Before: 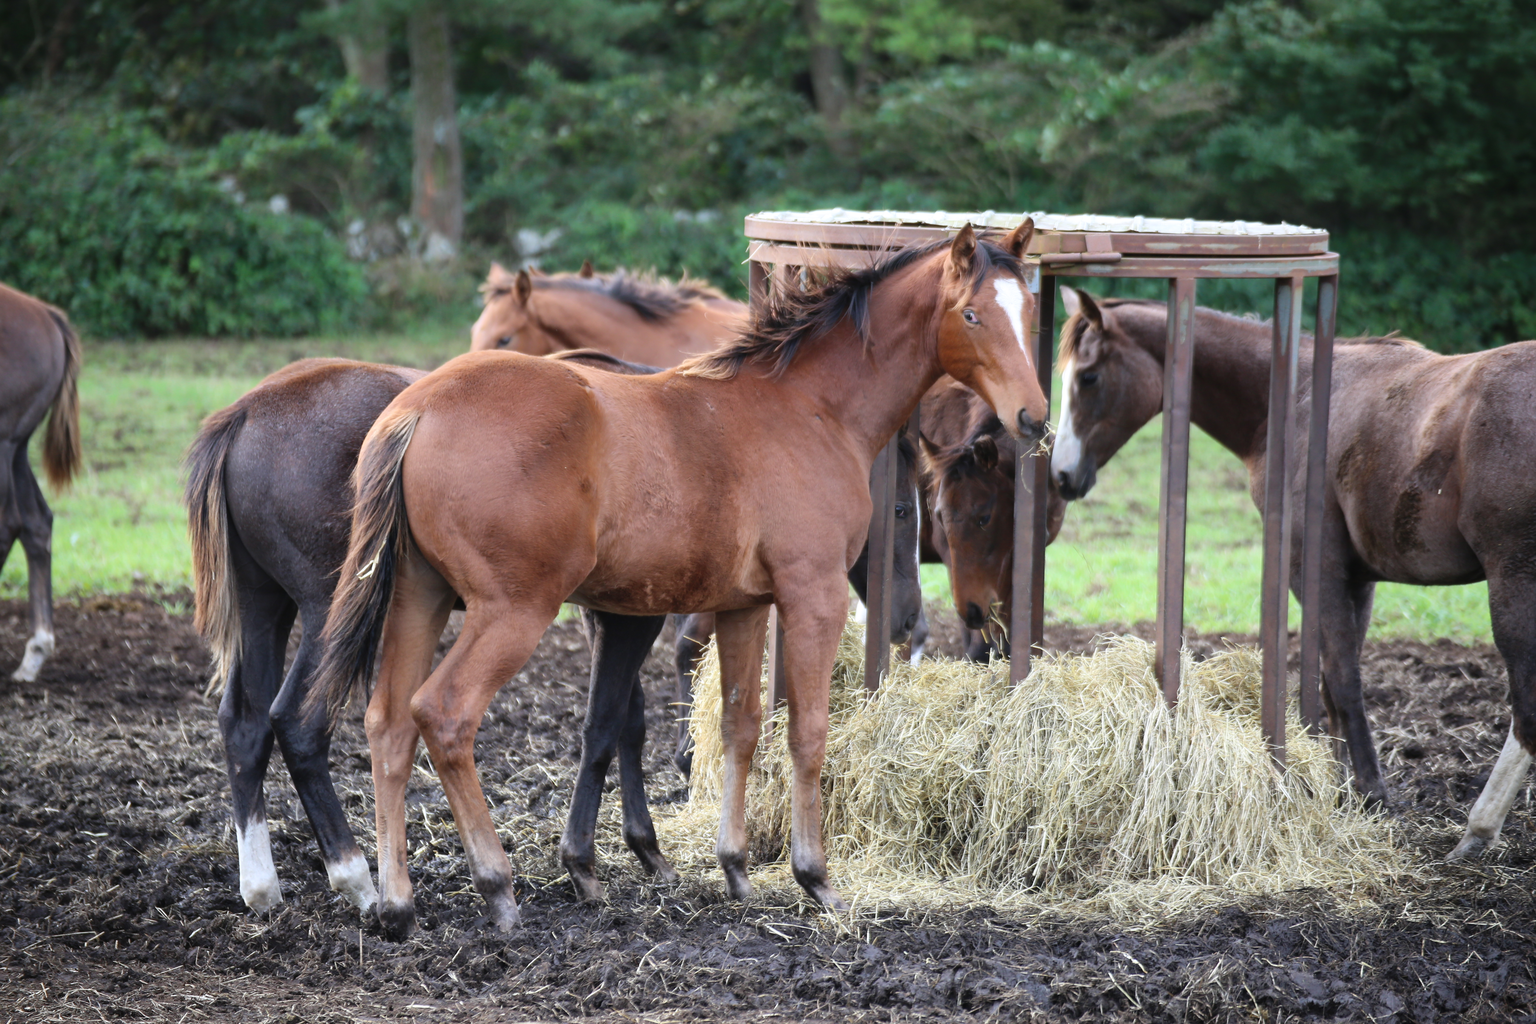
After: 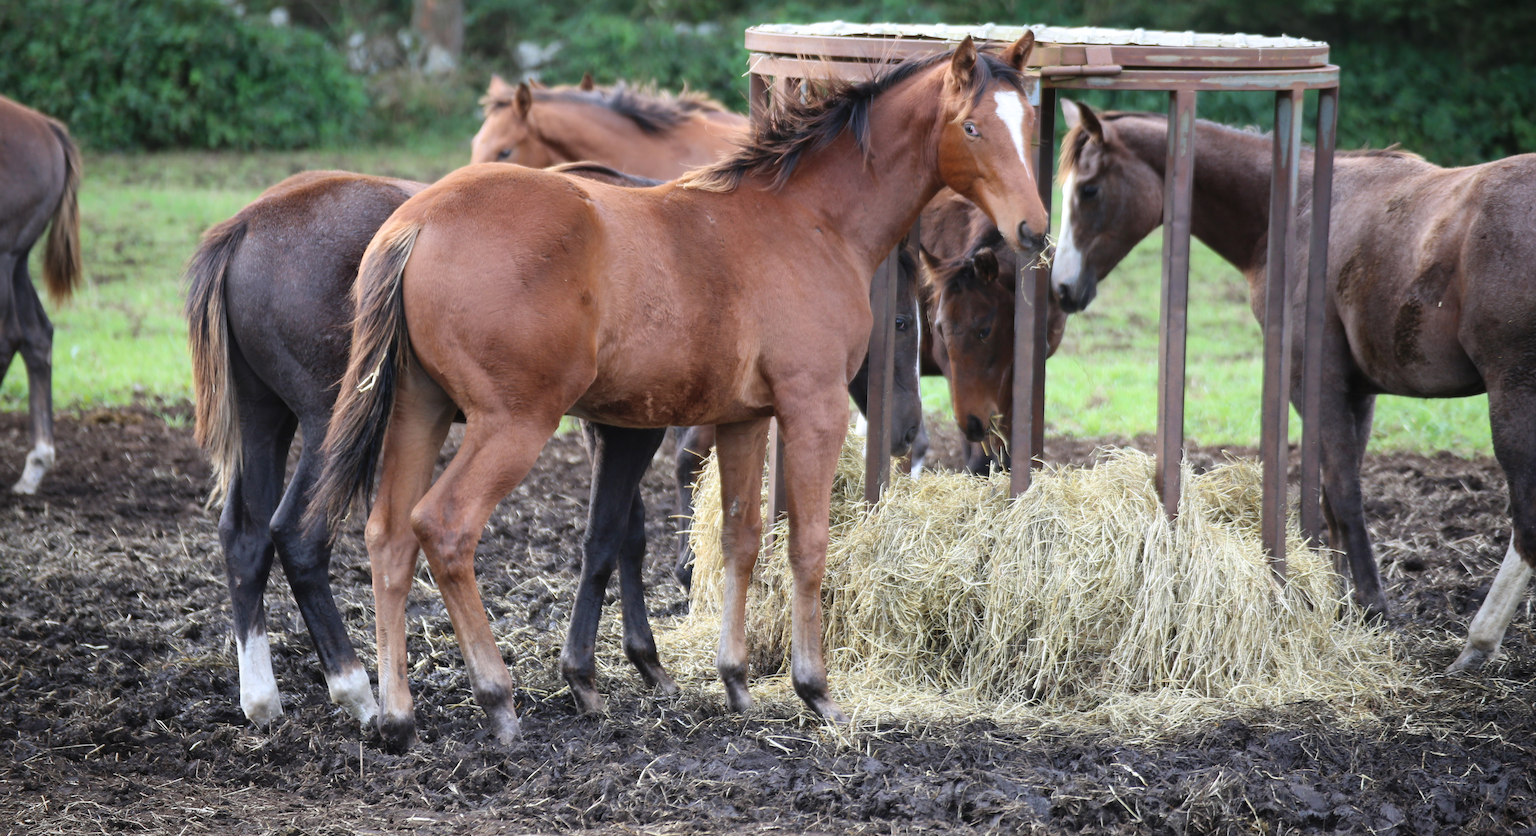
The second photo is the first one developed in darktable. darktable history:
crop and rotate: top 18.358%
